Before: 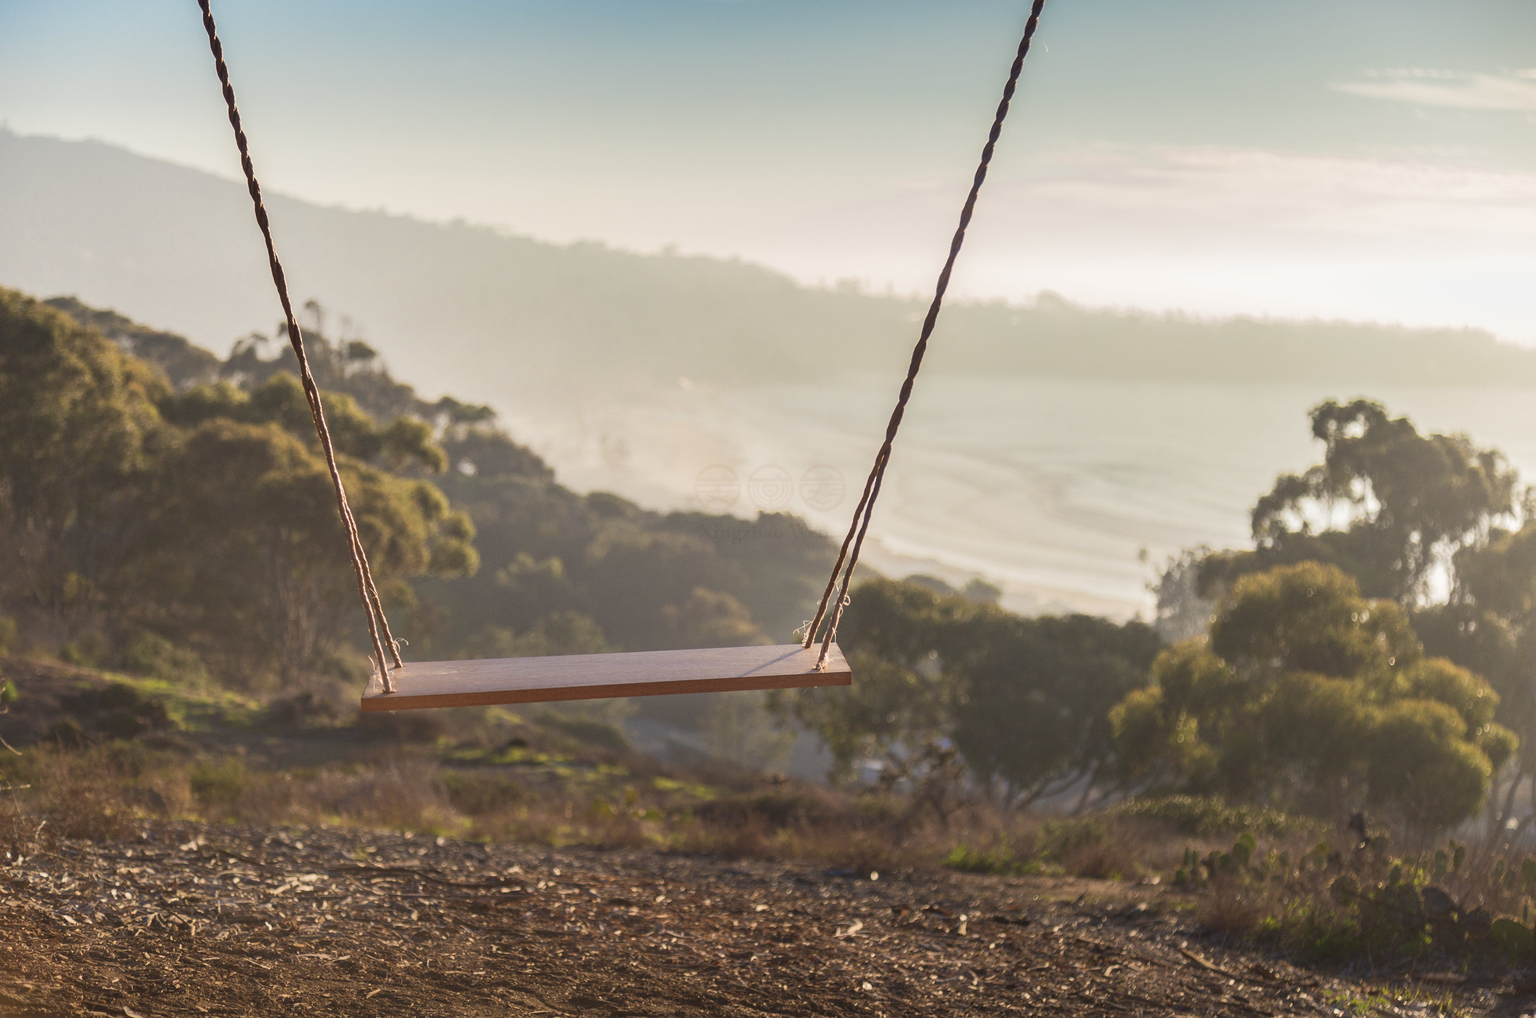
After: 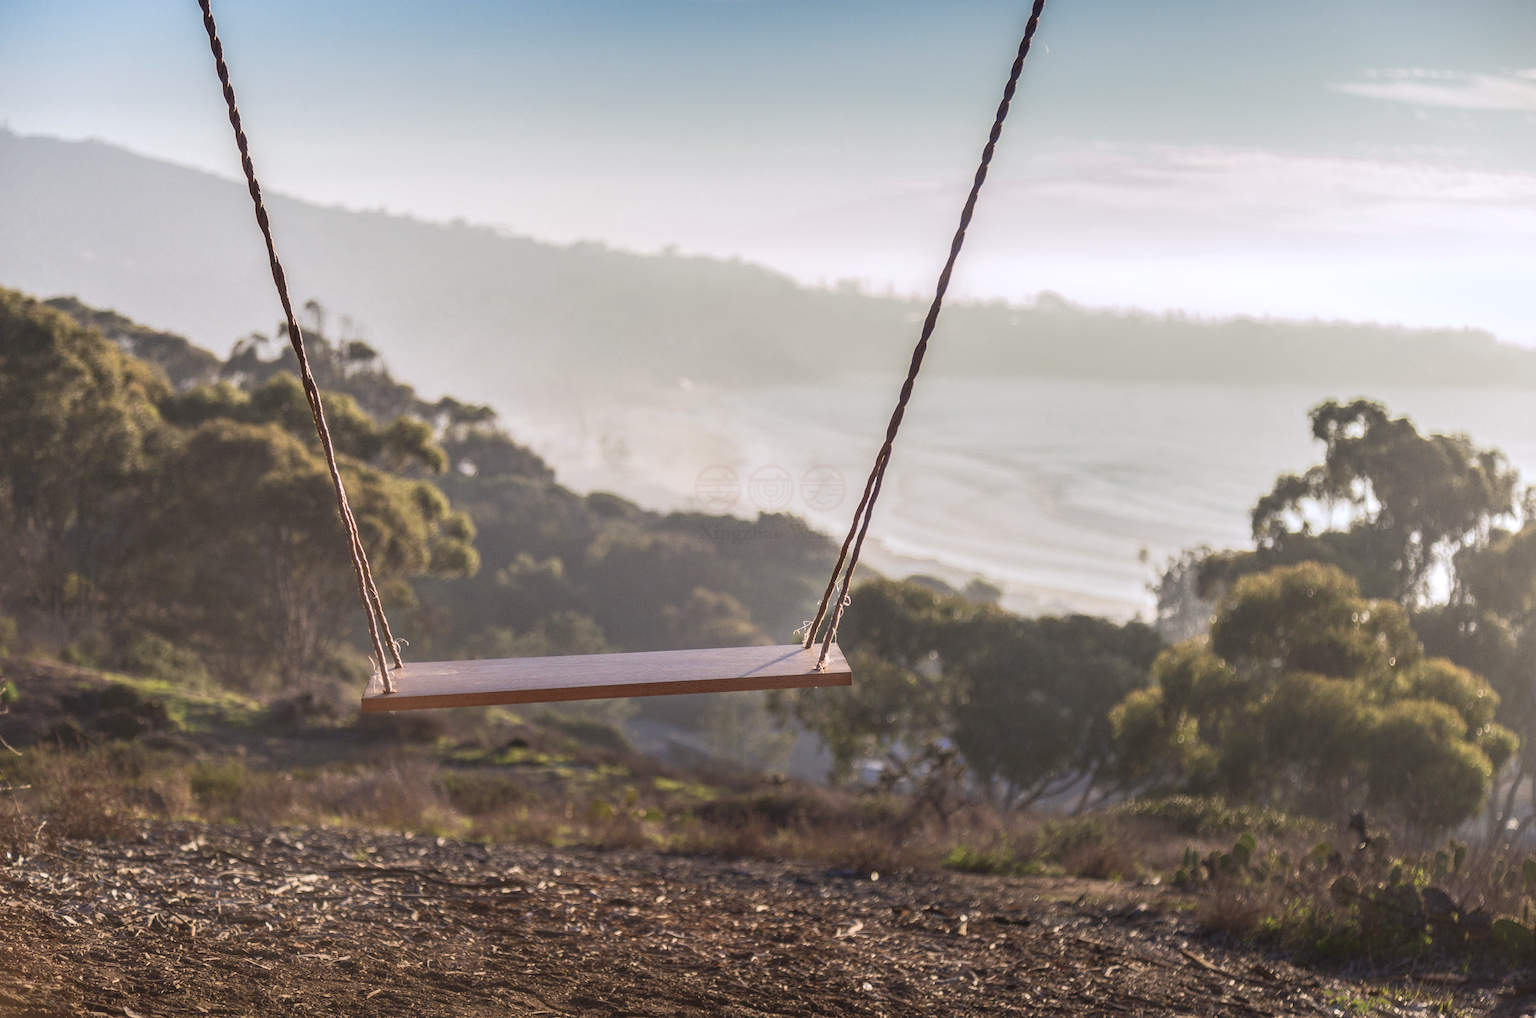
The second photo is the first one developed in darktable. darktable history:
local contrast: on, module defaults
color calibration: illuminant as shot in camera, x 0.358, y 0.373, temperature 4628.91 K
